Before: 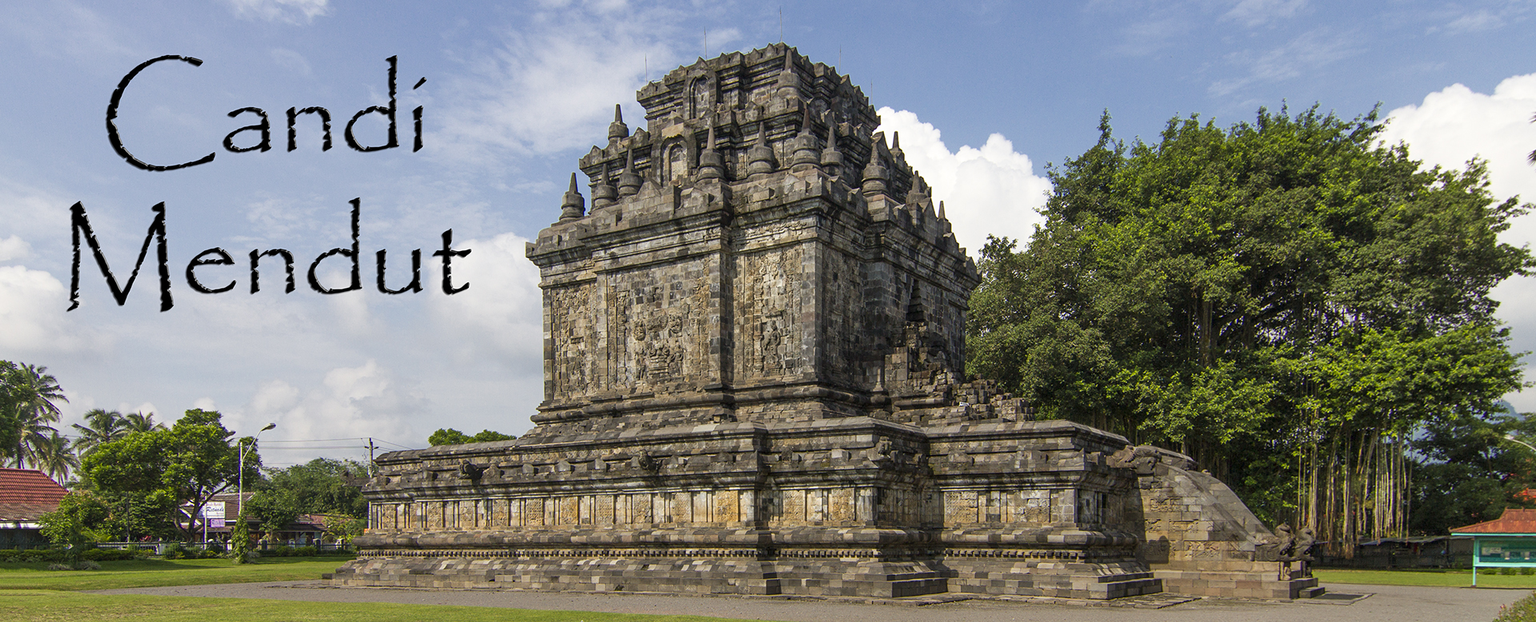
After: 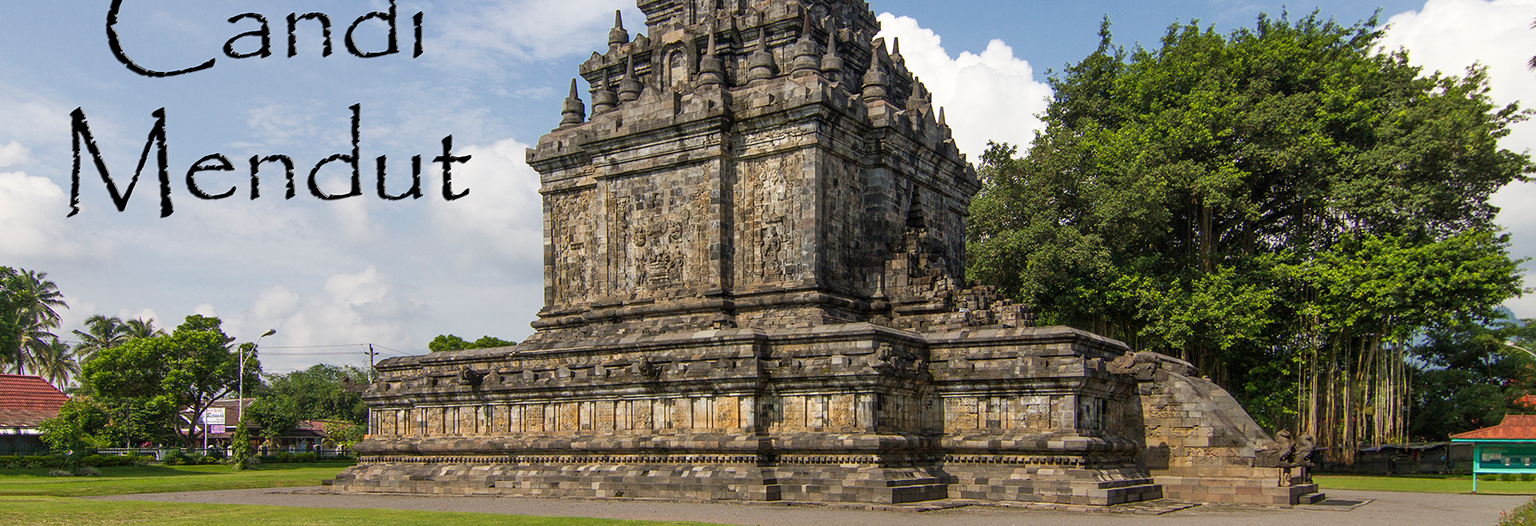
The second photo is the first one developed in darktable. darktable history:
crop and rotate: top 15.4%
